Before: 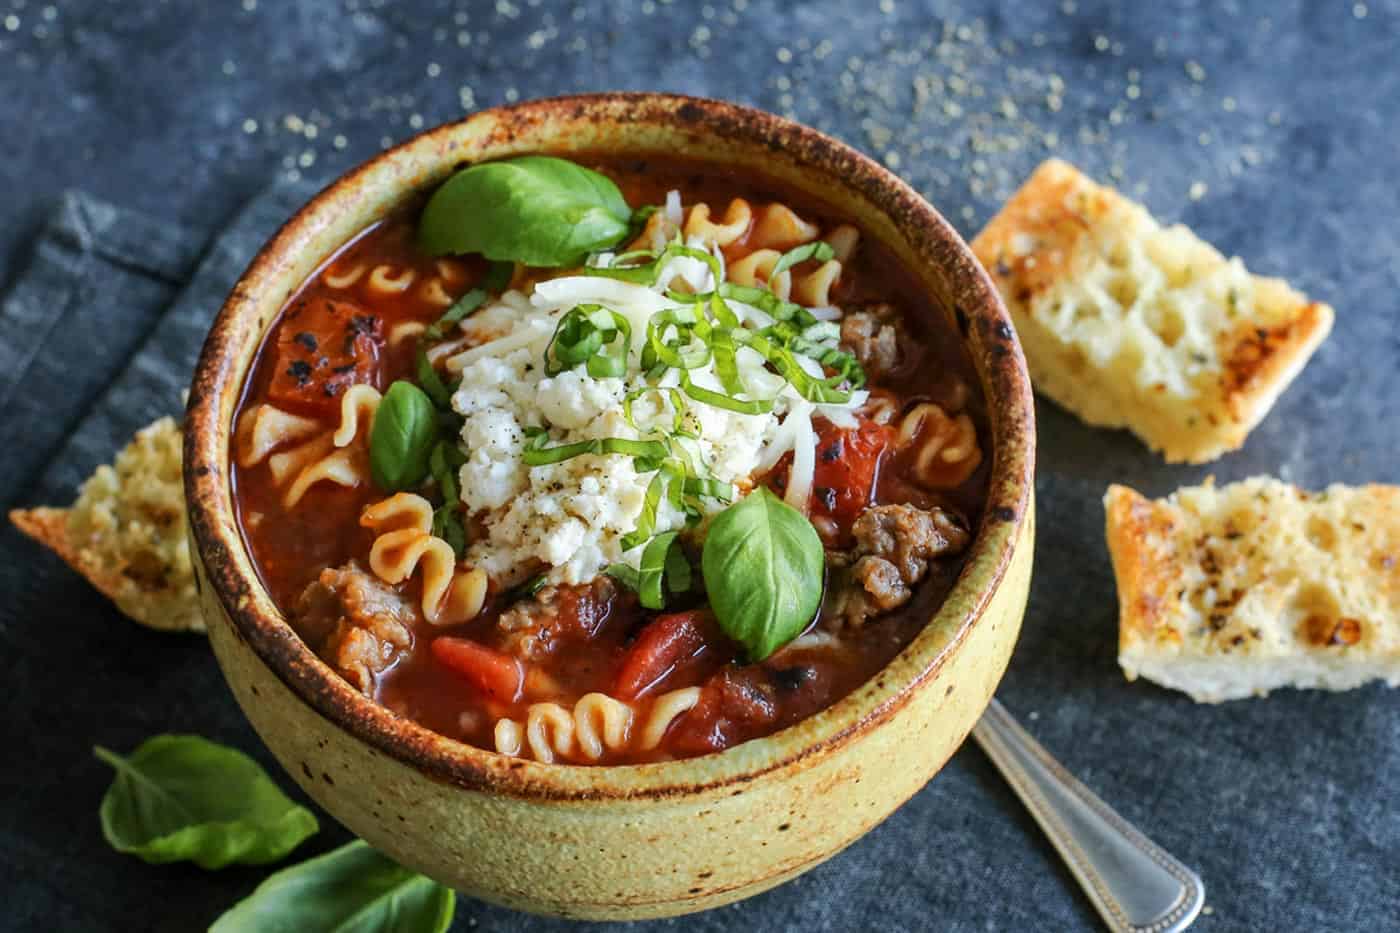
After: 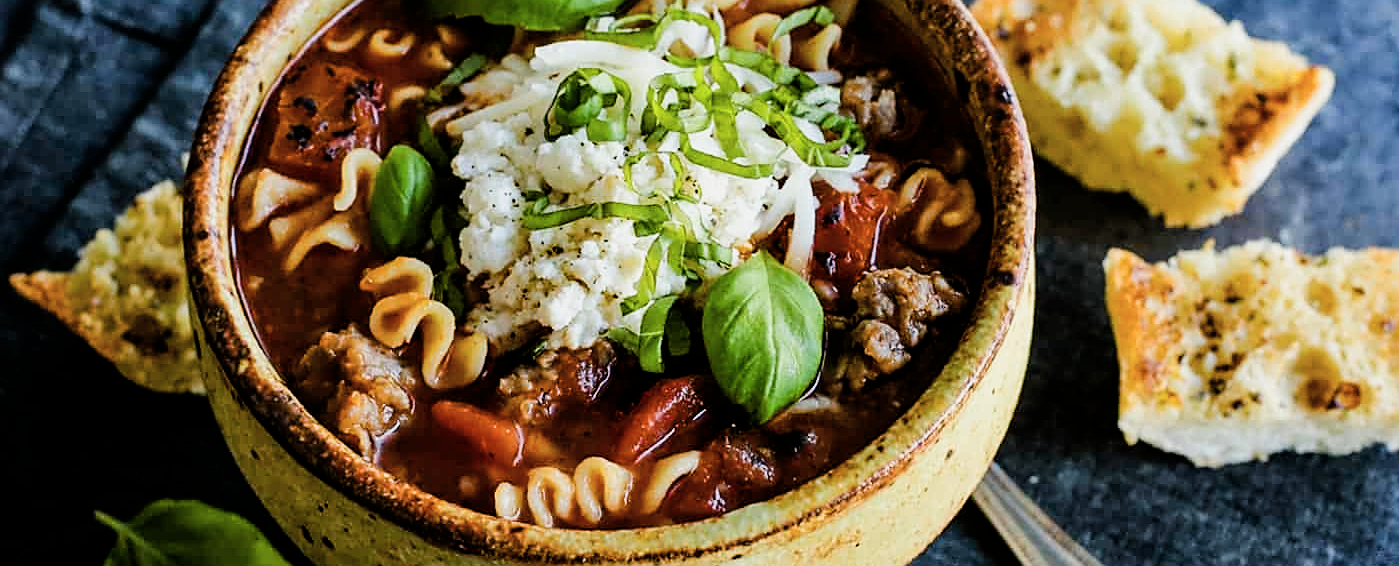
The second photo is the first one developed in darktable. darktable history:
sharpen: on, module defaults
color balance rgb: perceptual saturation grading › mid-tones 6.33%, perceptual saturation grading › shadows 72.44%, perceptual brilliance grading › highlights 11.59%, contrast 5.05%
tone equalizer: -8 EV 0.25 EV, -7 EV 0.417 EV, -6 EV 0.417 EV, -5 EV 0.25 EV, -3 EV -0.25 EV, -2 EV -0.417 EV, -1 EV -0.417 EV, +0 EV -0.25 EV, edges refinement/feathering 500, mask exposure compensation -1.57 EV, preserve details guided filter
color zones: curves: ch0 [(0, 0.5) (0.143, 0.52) (0.286, 0.5) (0.429, 0.5) (0.571, 0.5) (0.714, 0.5) (0.857, 0.5) (1, 0.5)]; ch1 [(0, 0.489) (0.155, 0.45) (0.286, 0.466) (0.429, 0.5) (0.571, 0.5) (0.714, 0.5) (0.857, 0.5) (1, 0.489)]
crop and rotate: top 25.357%, bottom 13.942%
filmic rgb: black relative exposure -5 EV, white relative exposure 3.5 EV, hardness 3.19, contrast 1.4, highlights saturation mix -50%
color contrast: green-magenta contrast 0.96
